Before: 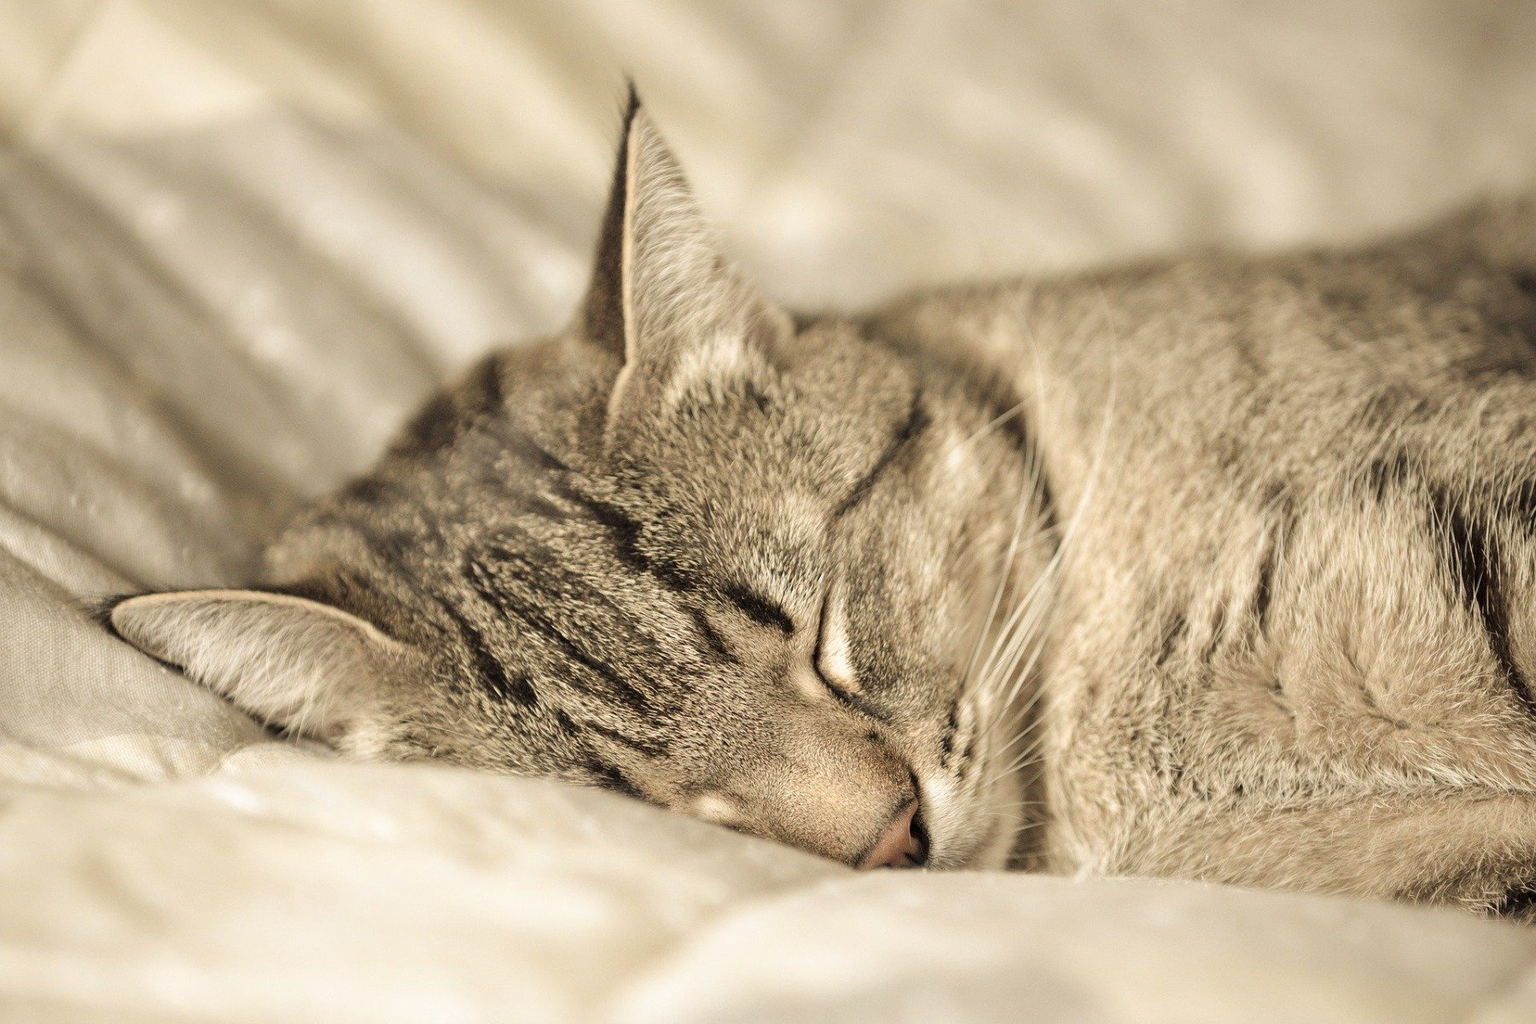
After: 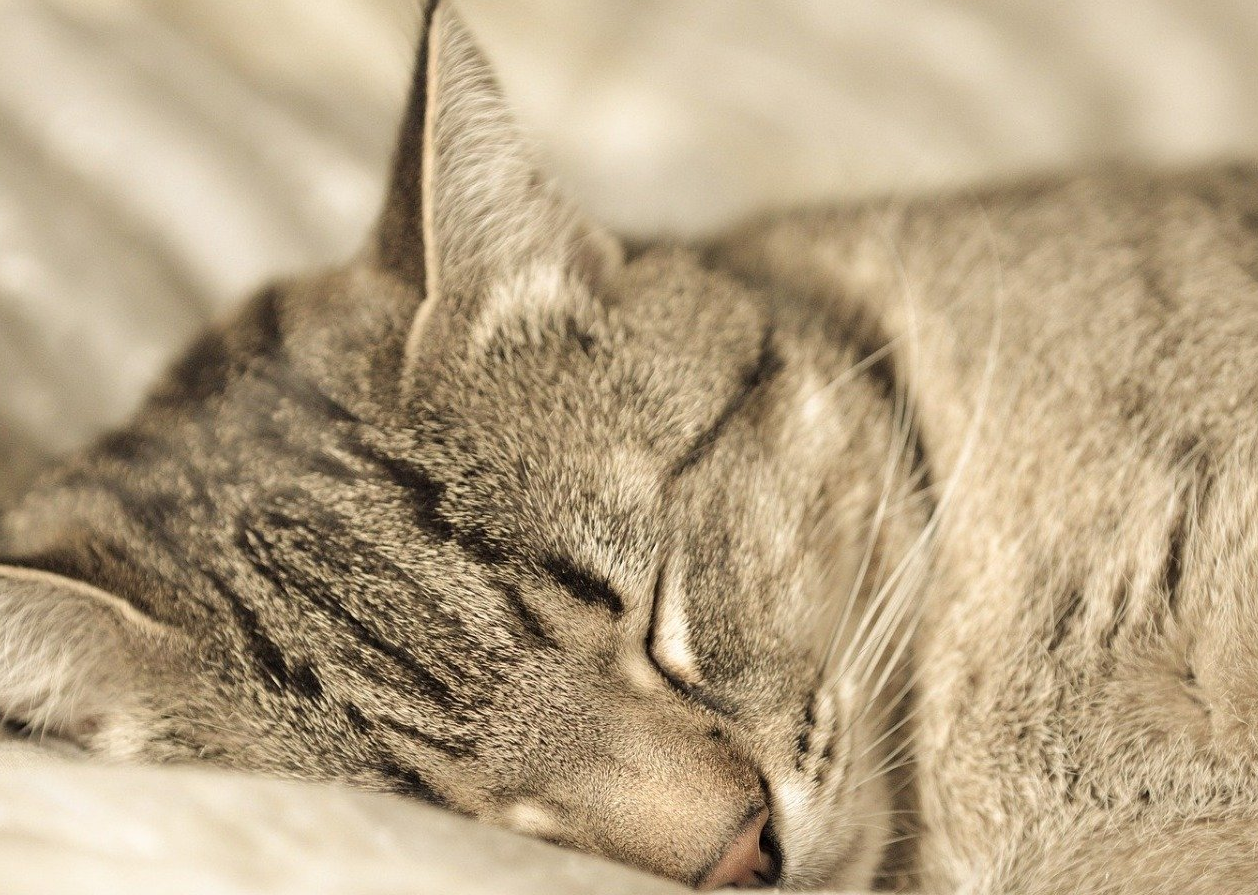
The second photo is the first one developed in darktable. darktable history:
crop and rotate: left 17.056%, top 10.831%, right 13.009%, bottom 14.571%
